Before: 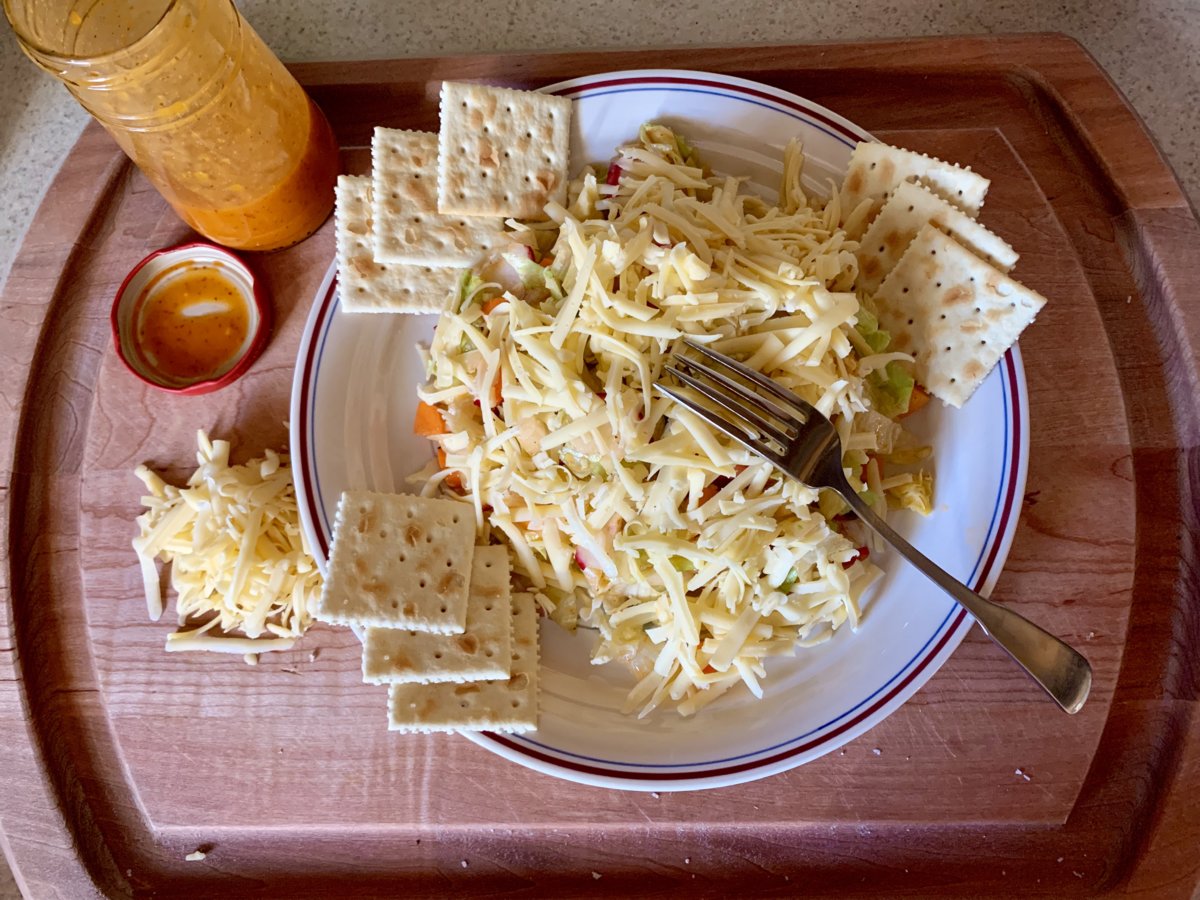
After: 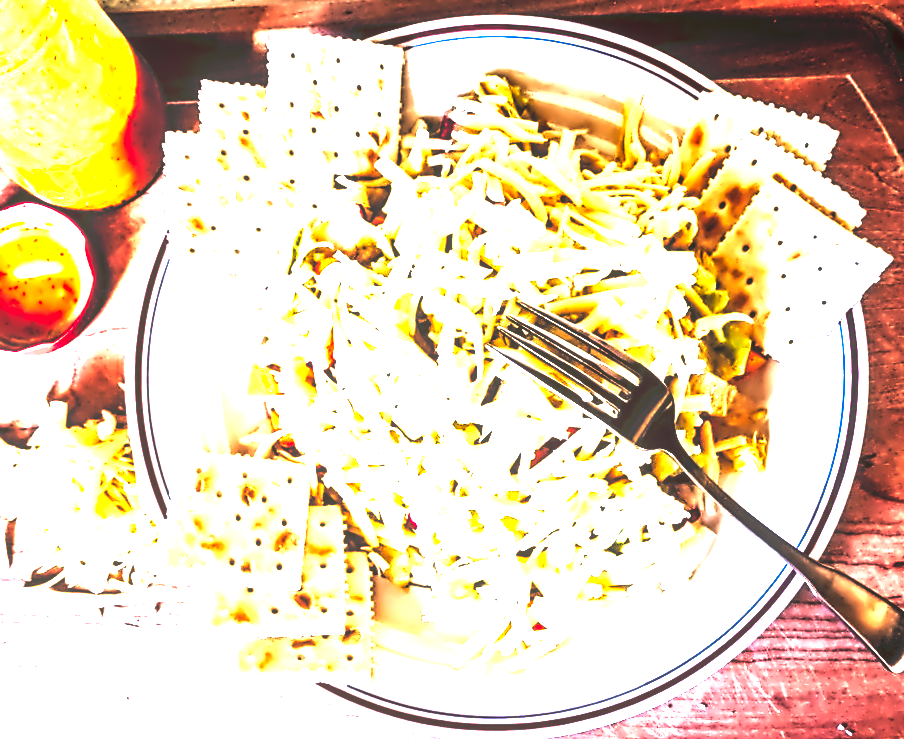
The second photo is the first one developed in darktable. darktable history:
filmic rgb: black relative exposure -8.2 EV, white relative exposure 2.2 EV, threshold 3 EV, hardness 7.11, latitude 85.74%, contrast 1.696, highlights saturation mix -4%, shadows ↔ highlights balance -2.69%, color science v5 (2021), contrast in shadows safe, contrast in highlights safe, enable highlight reconstruction true
rotate and perspective: rotation 0.074°, lens shift (vertical) 0.096, lens shift (horizontal) -0.041, crop left 0.043, crop right 0.952, crop top 0.024, crop bottom 0.979
levels: levels [0, 0.281, 0.562]
contrast equalizer: octaves 7, y [[0.5, 0.542, 0.583, 0.625, 0.667, 0.708], [0.5 ×6], [0.5 ×6], [0, 0.033, 0.067, 0.1, 0.133, 0.167], [0, 0.05, 0.1, 0.15, 0.2, 0.25]]
local contrast: on, module defaults
crop: left 11.225%, top 5.381%, right 9.565%, bottom 10.314%
tone curve: curves: ch0 [(0, 0) (0.003, 0.039) (0.011, 0.042) (0.025, 0.048) (0.044, 0.058) (0.069, 0.071) (0.1, 0.089) (0.136, 0.114) (0.177, 0.146) (0.224, 0.199) (0.277, 0.27) (0.335, 0.364) (0.399, 0.47) (0.468, 0.566) (0.543, 0.643) (0.623, 0.73) (0.709, 0.8) (0.801, 0.863) (0.898, 0.925) (1, 1)], preserve colors none
